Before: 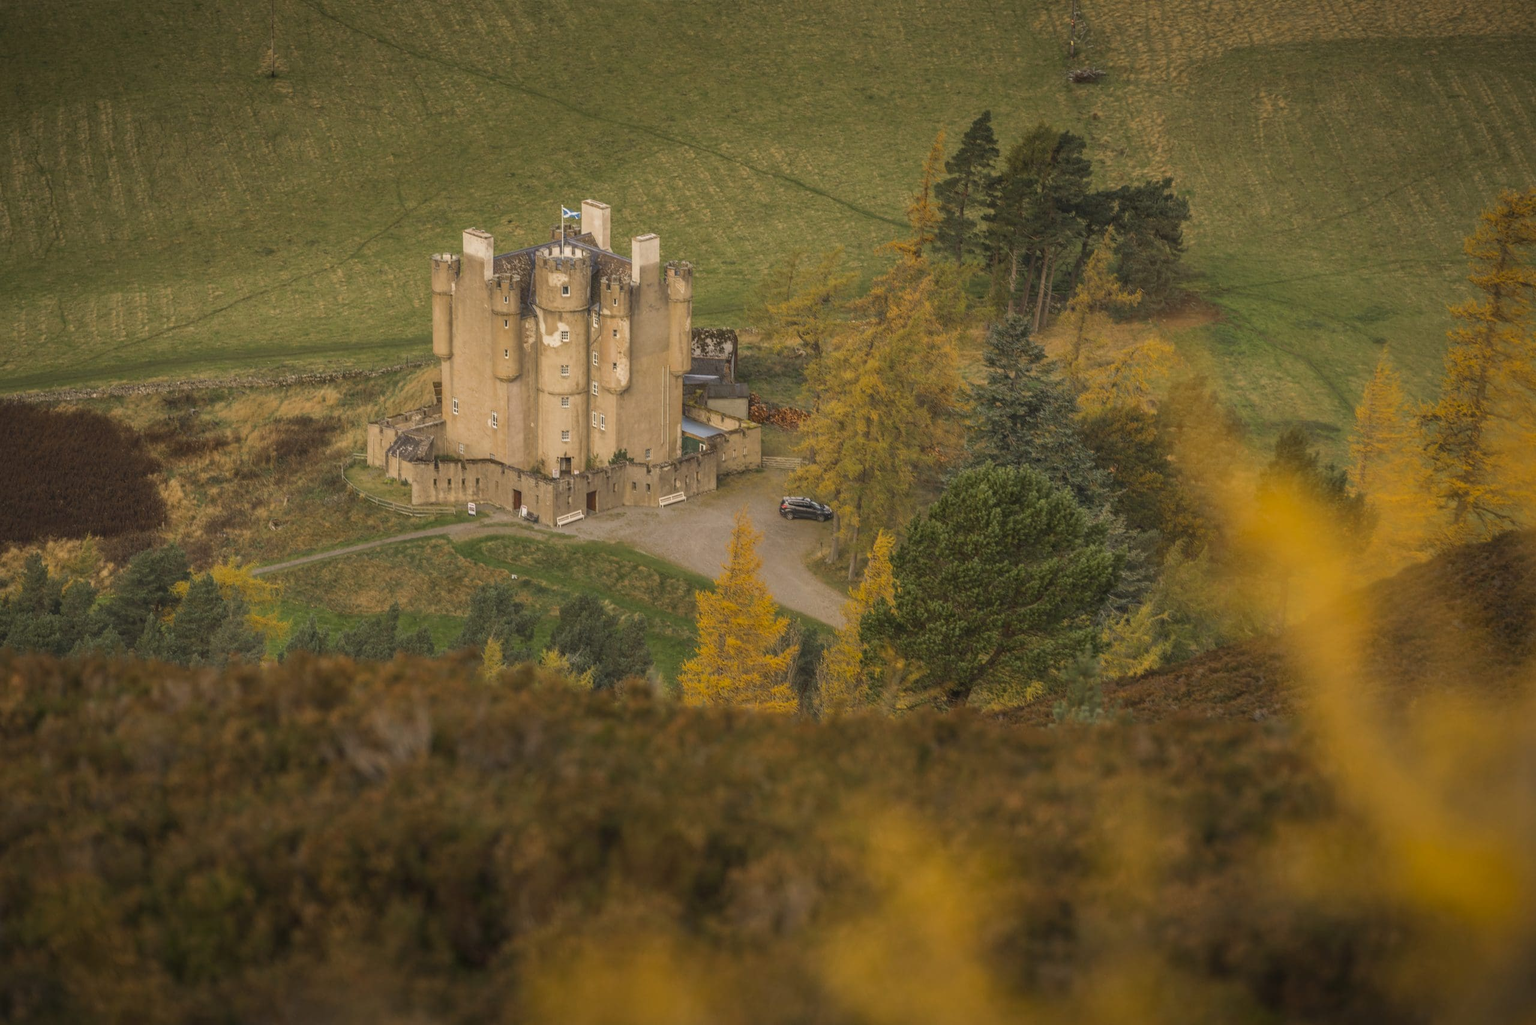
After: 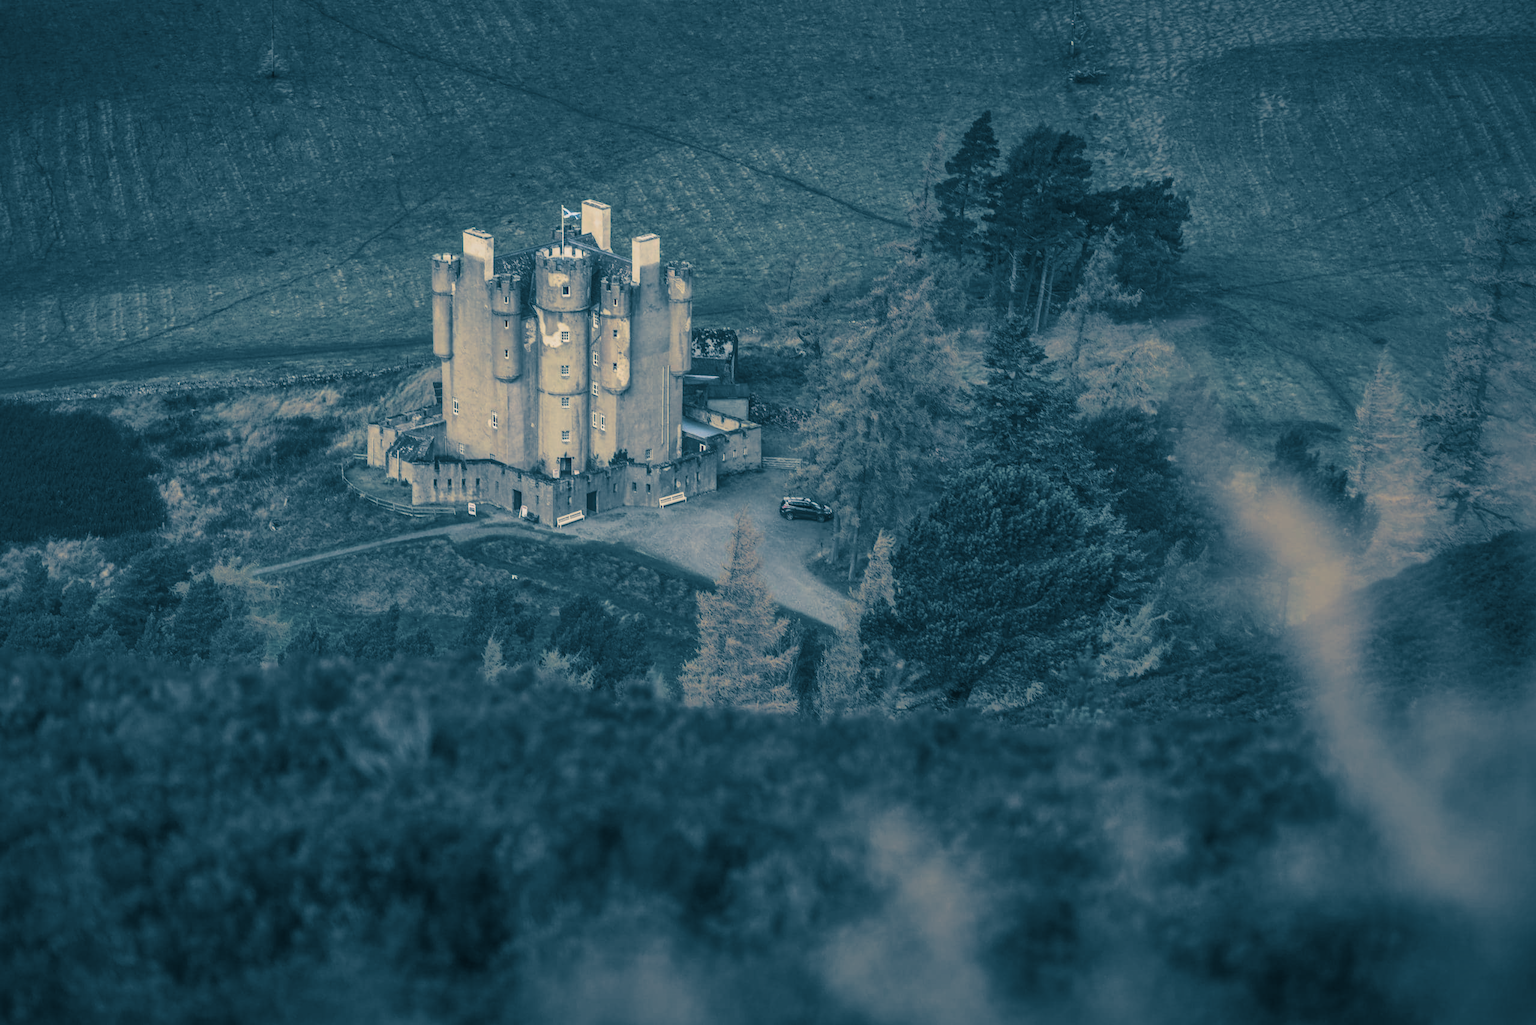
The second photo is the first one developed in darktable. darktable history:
tone curve: curves: ch0 [(0, 0) (0.003, 0.003) (0.011, 0.012) (0.025, 0.023) (0.044, 0.04) (0.069, 0.056) (0.1, 0.082) (0.136, 0.107) (0.177, 0.144) (0.224, 0.186) (0.277, 0.237) (0.335, 0.297) (0.399, 0.37) (0.468, 0.465) (0.543, 0.567) (0.623, 0.68) (0.709, 0.782) (0.801, 0.86) (0.898, 0.924) (1, 1)], preserve colors none
split-toning: shadows › hue 212.4°, balance -70
shadows and highlights: on, module defaults
